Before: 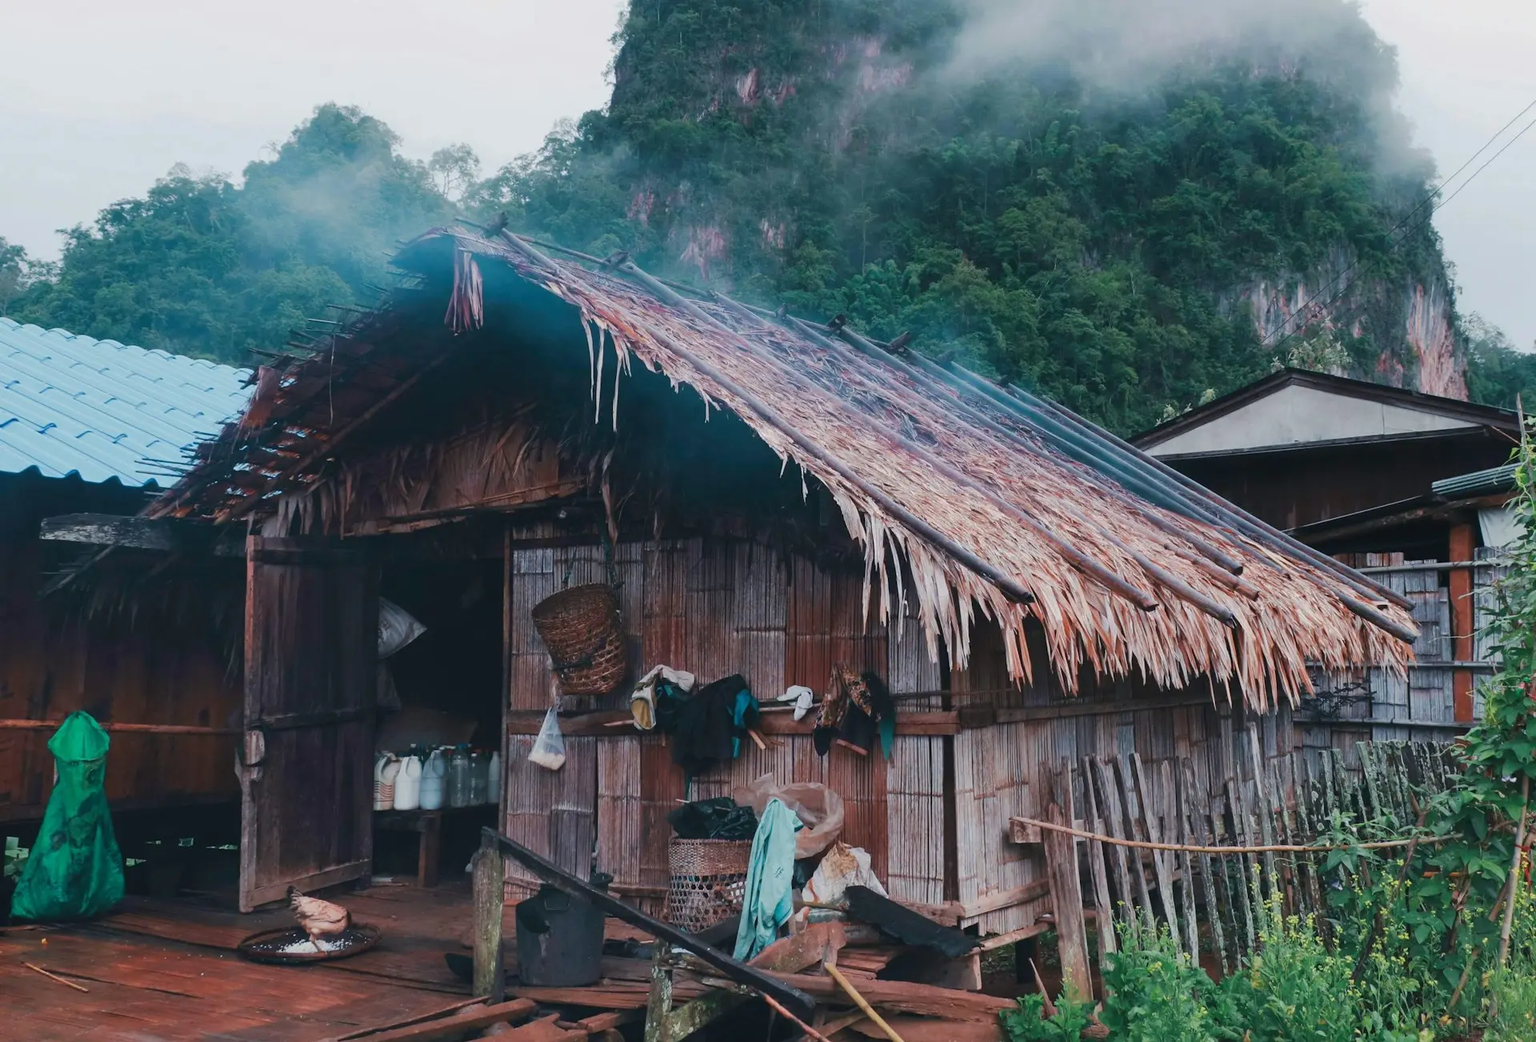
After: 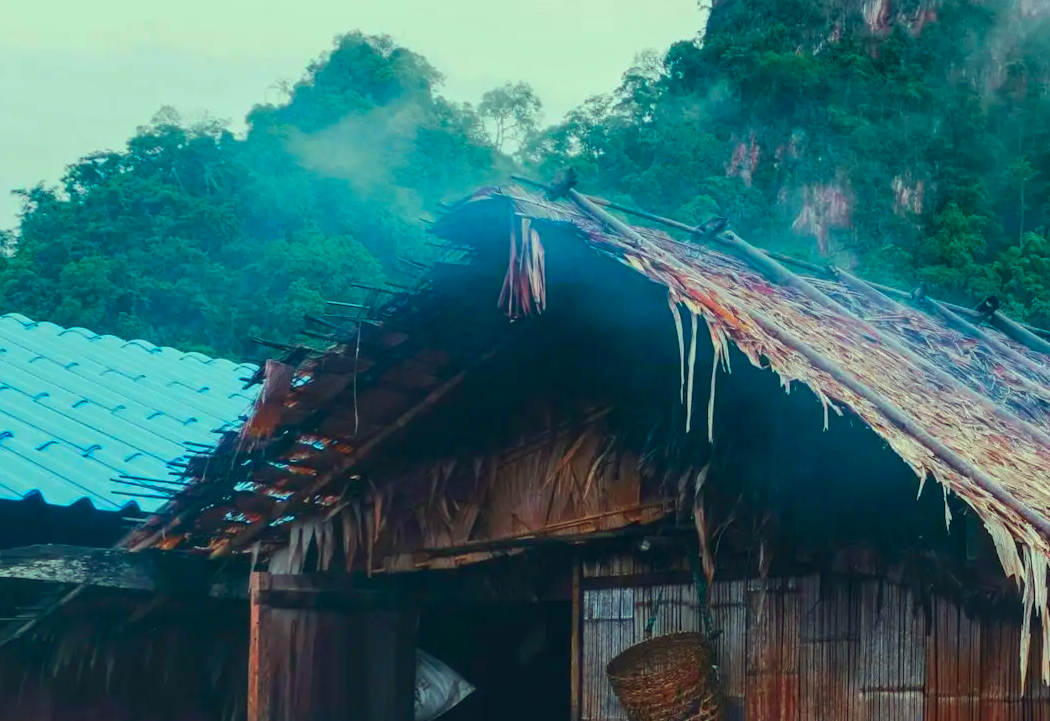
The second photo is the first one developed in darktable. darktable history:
crop and rotate: left 3.023%, top 7.511%, right 42.264%, bottom 37.069%
local contrast: on, module defaults
color correction: highlights a* -11.03, highlights b* 9.82, saturation 1.71
